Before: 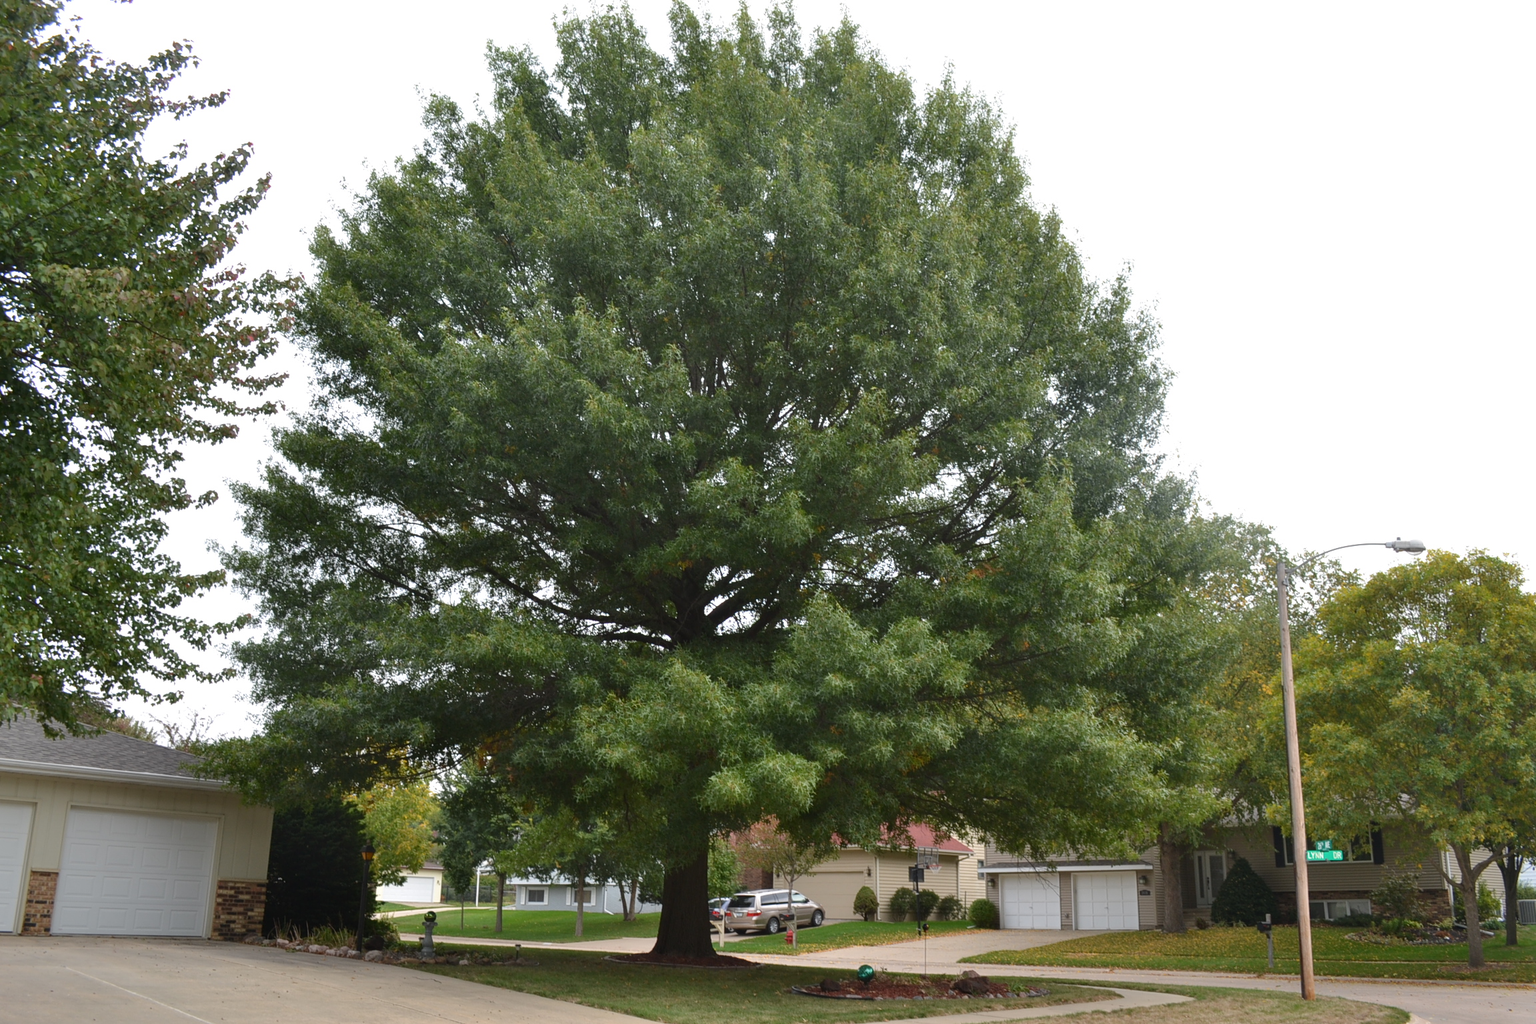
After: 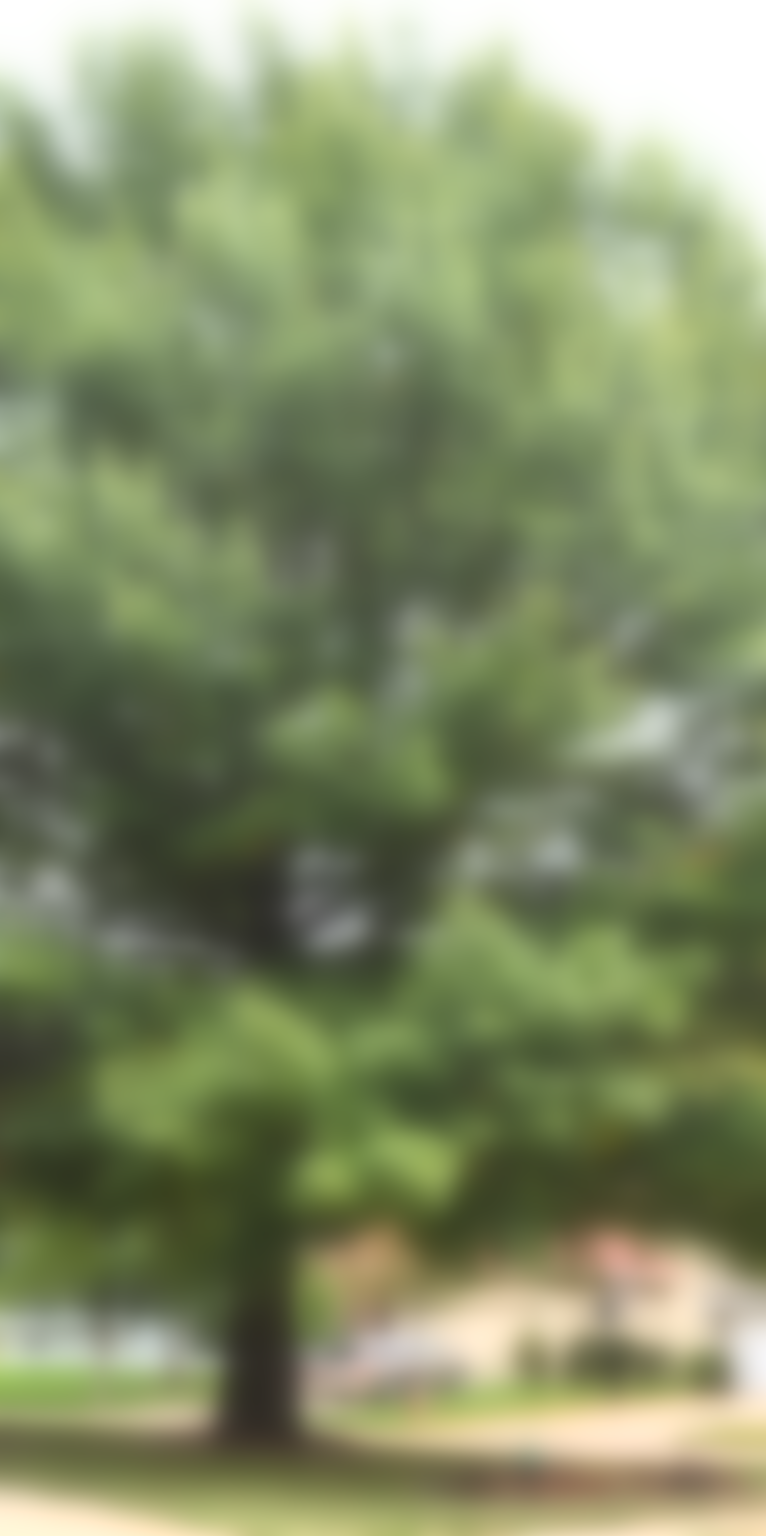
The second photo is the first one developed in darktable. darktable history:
lowpass: radius 16, unbound 0
crop: left 33.36%, right 33.36%
exposure: black level correction 0, exposure 1.2 EV, compensate exposure bias true, compensate highlight preservation false
tone equalizer: -8 EV -0.417 EV, -7 EV -0.389 EV, -6 EV -0.333 EV, -5 EV -0.222 EV, -3 EV 0.222 EV, -2 EV 0.333 EV, -1 EV 0.389 EV, +0 EV 0.417 EV, edges refinement/feathering 500, mask exposure compensation -1.25 EV, preserve details no
